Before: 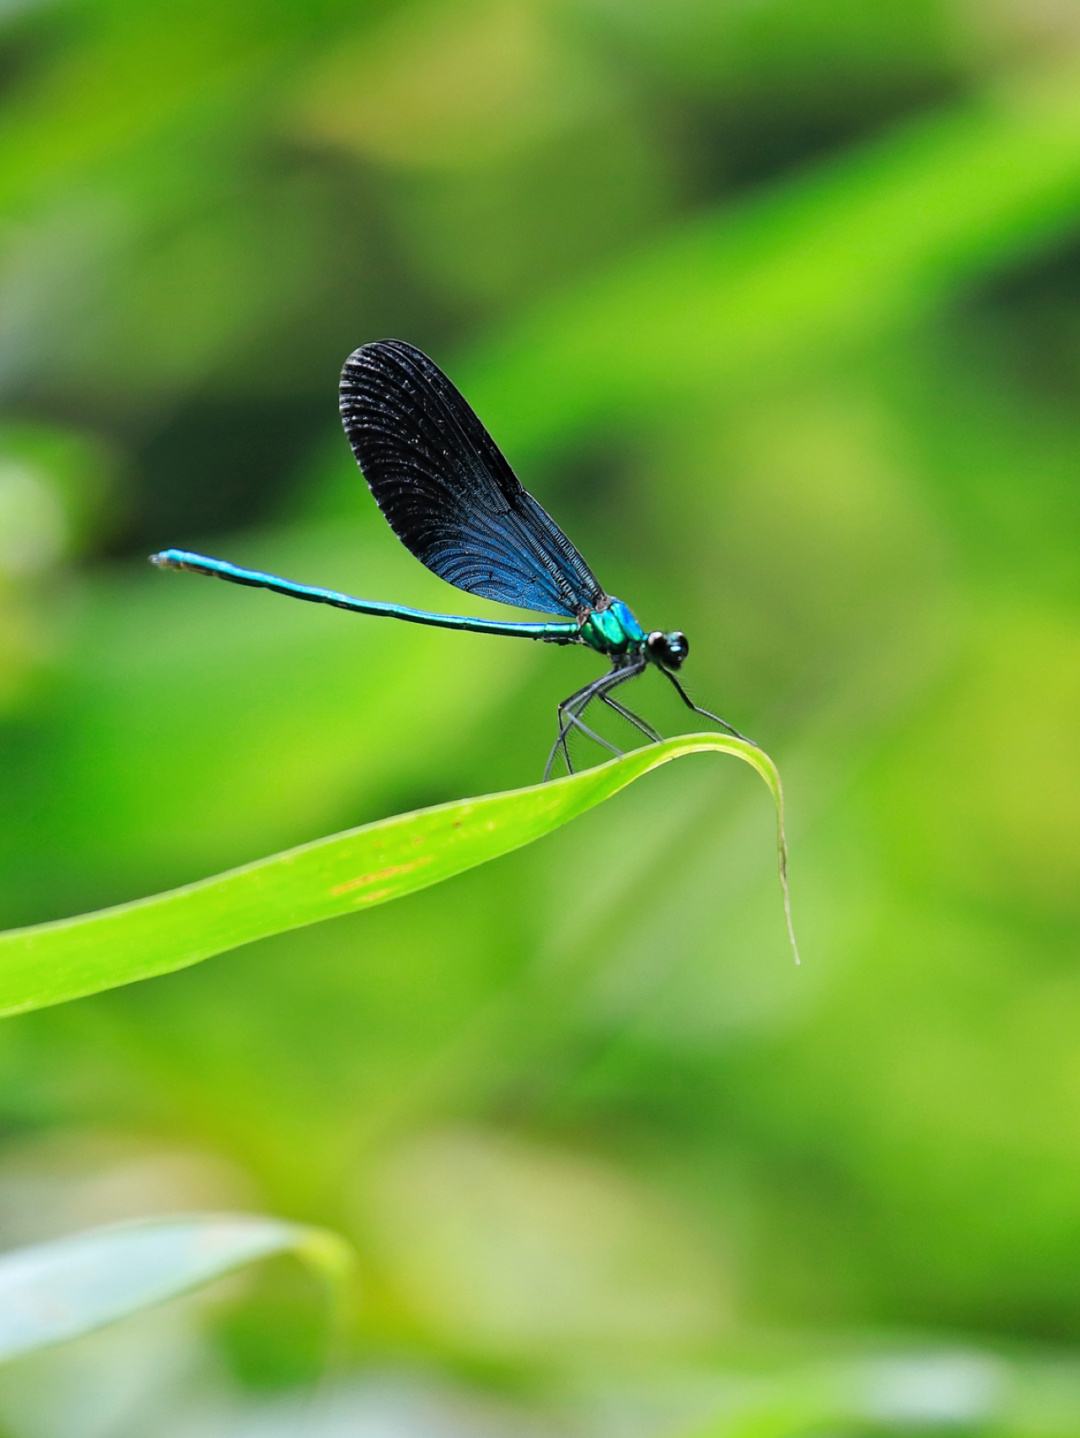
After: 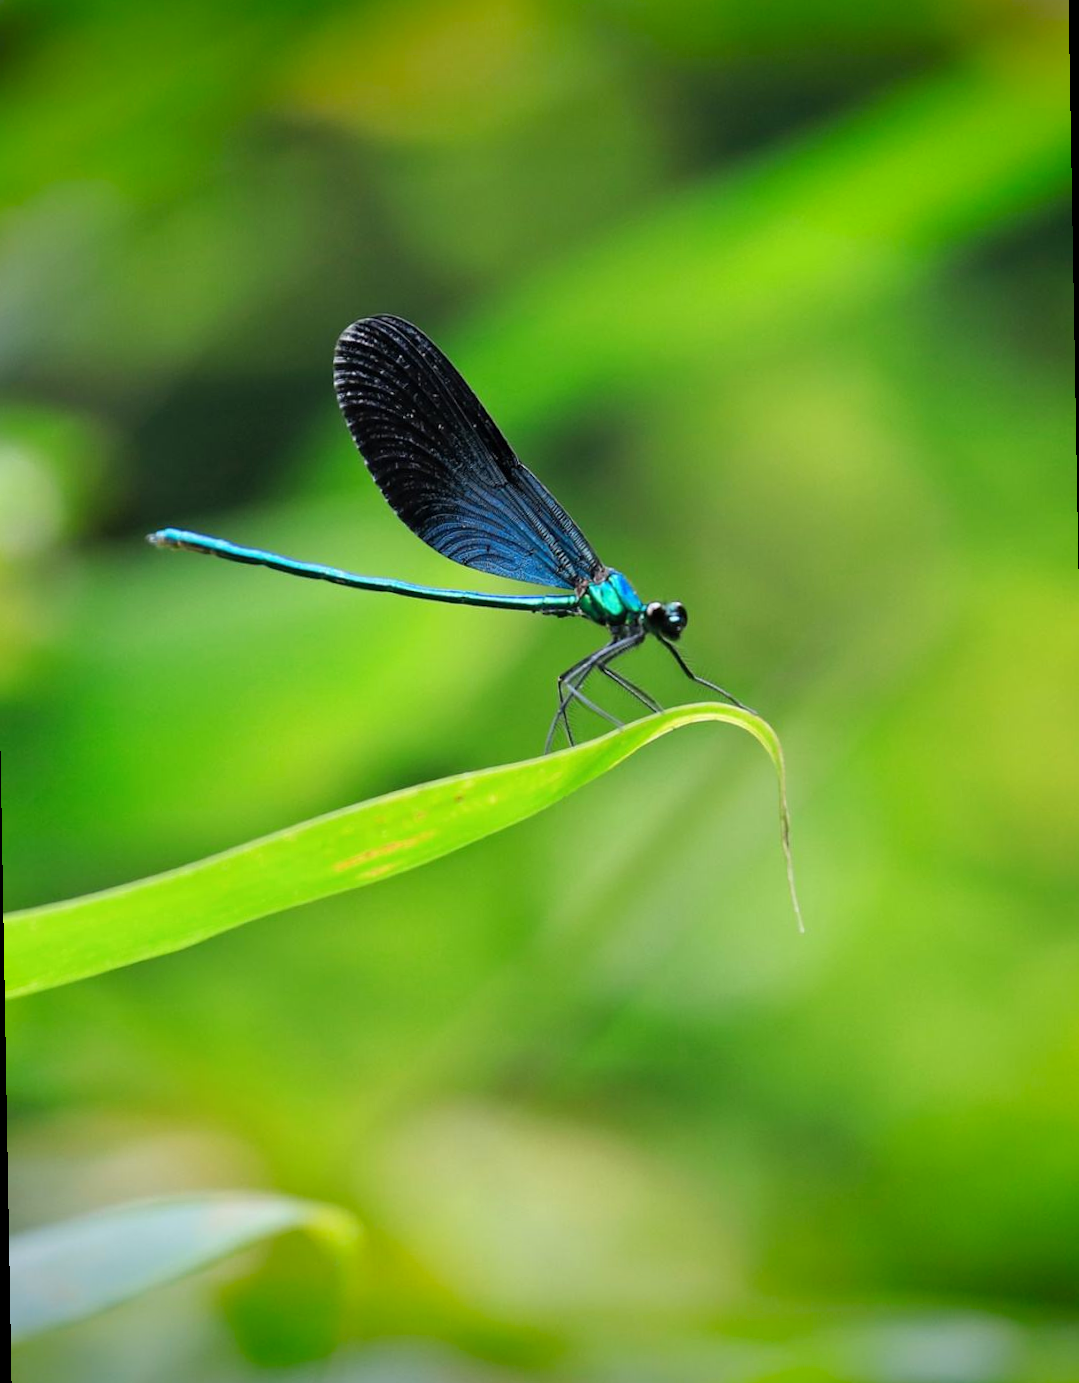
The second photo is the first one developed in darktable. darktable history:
rotate and perspective: rotation -1°, crop left 0.011, crop right 0.989, crop top 0.025, crop bottom 0.975
vignetting: fall-off start 88.53%, fall-off radius 44.2%, saturation 0.376, width/height ratio 1.161
